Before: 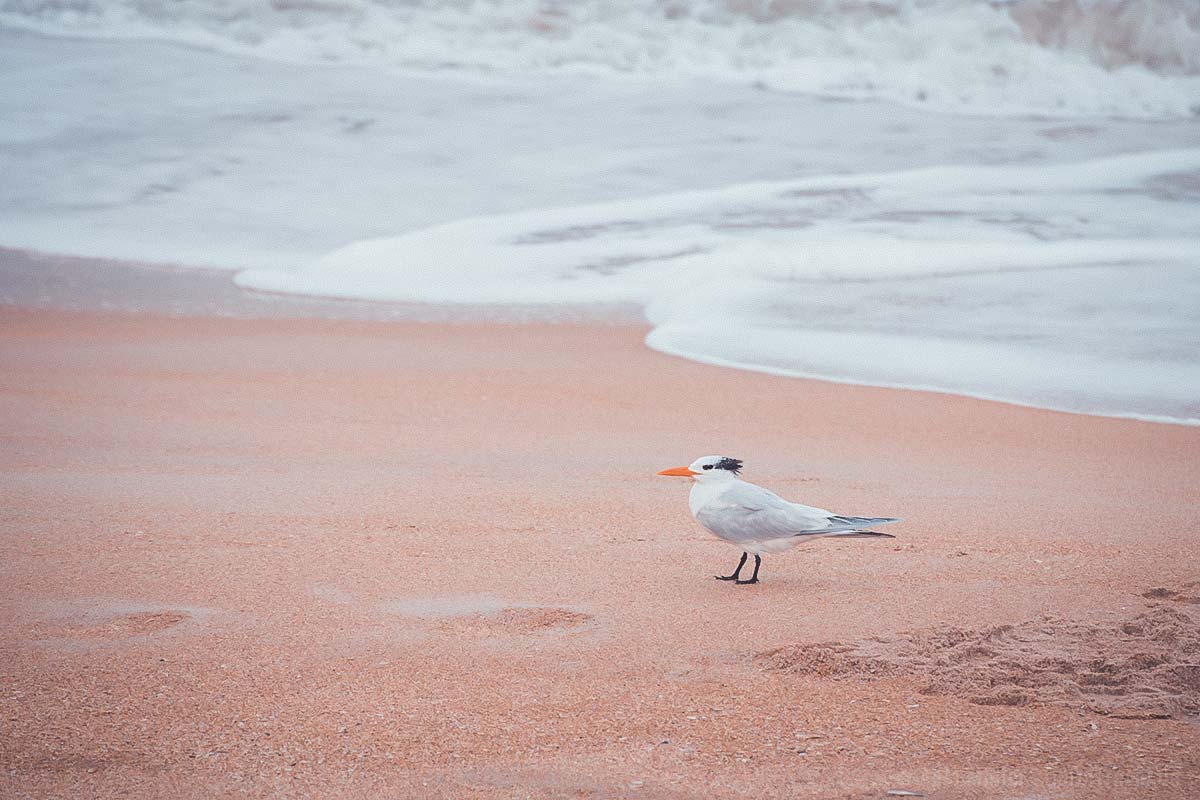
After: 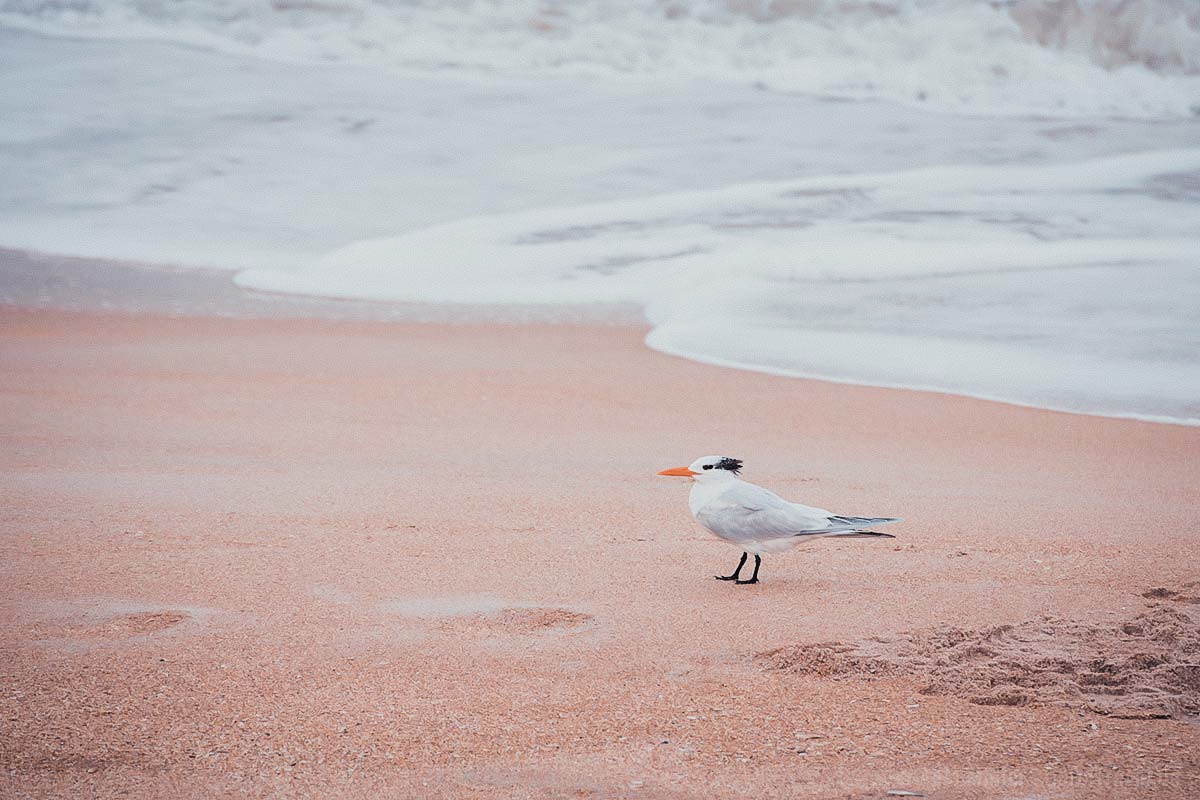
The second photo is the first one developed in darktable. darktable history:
filmic rgb: black relative exposure -5 EV, hardness 2.88, contrast 1.3, highlights saturation mix -30%
local contrast: mode bilateral grid, contrast 20, coarseness 50, detail 120%, midtone range 0.2
